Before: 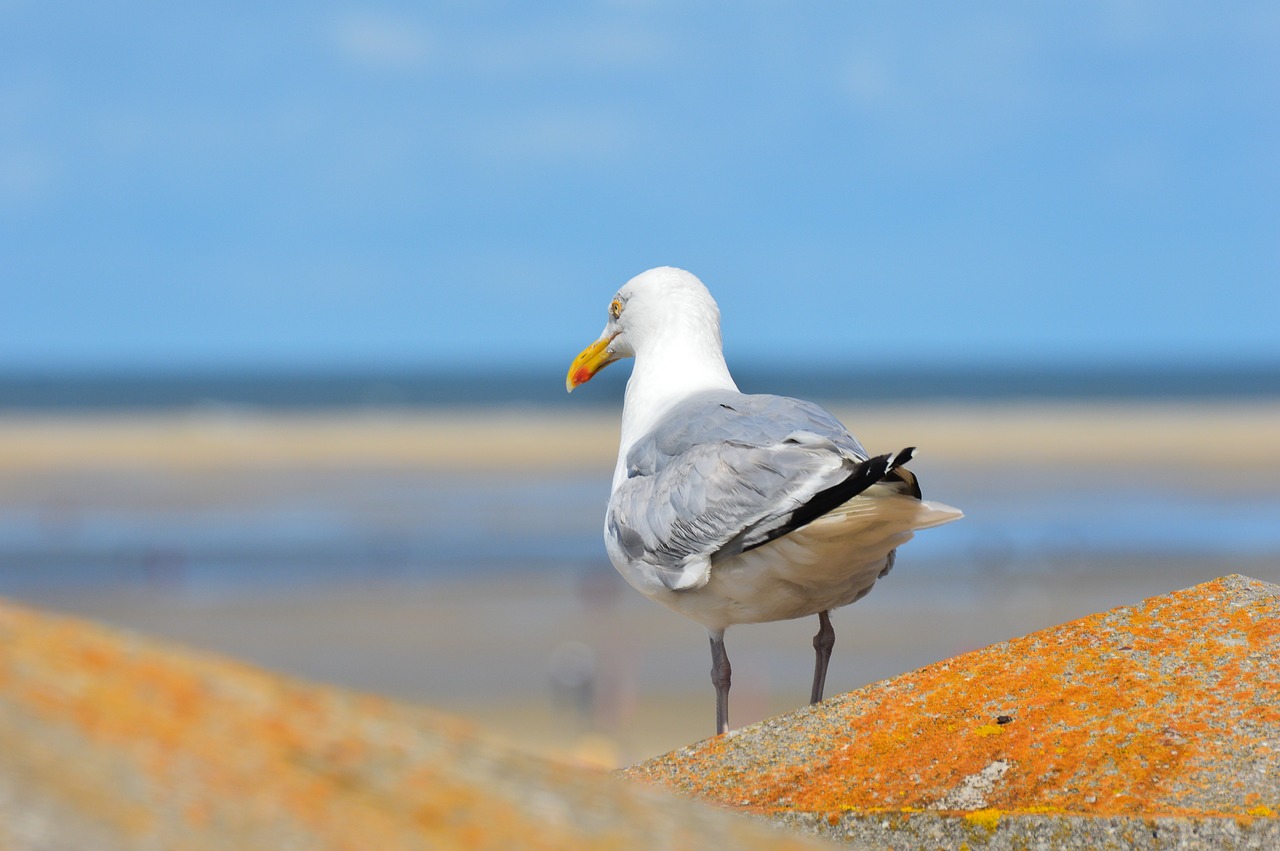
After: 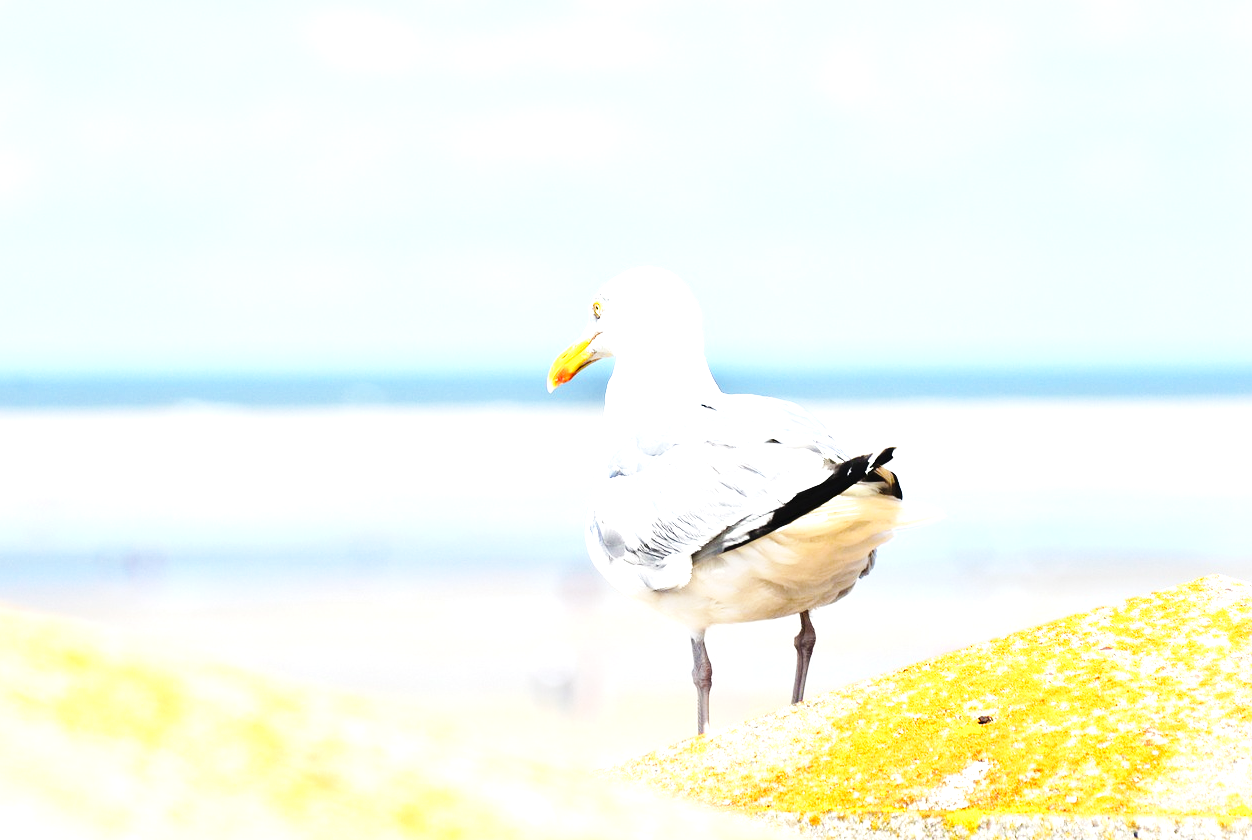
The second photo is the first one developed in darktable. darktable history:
color balance rgb: perceptual saturation grading › global saturation 0.367%, perceptual brilliance grading › global brilliance -5.262%, perceptual brilliance grading › highlights 23.73%, perceptual brilliance grading › mid-tones 7.515%, perceptual brilliance grading › shadows -4.834%
crop and rotate: left 1.553%, right 0.63%, bottom 1.262%
exposure: black level correction 0, exposure 1.199 EV, compensate highlight preservation false
base curve: curves: ch0 [(0, 0) (0.036, 0.025) (0.121, 0.166) (0.206, 0.329) (0.605, 0.79) (1, 1)], preserve colors none
